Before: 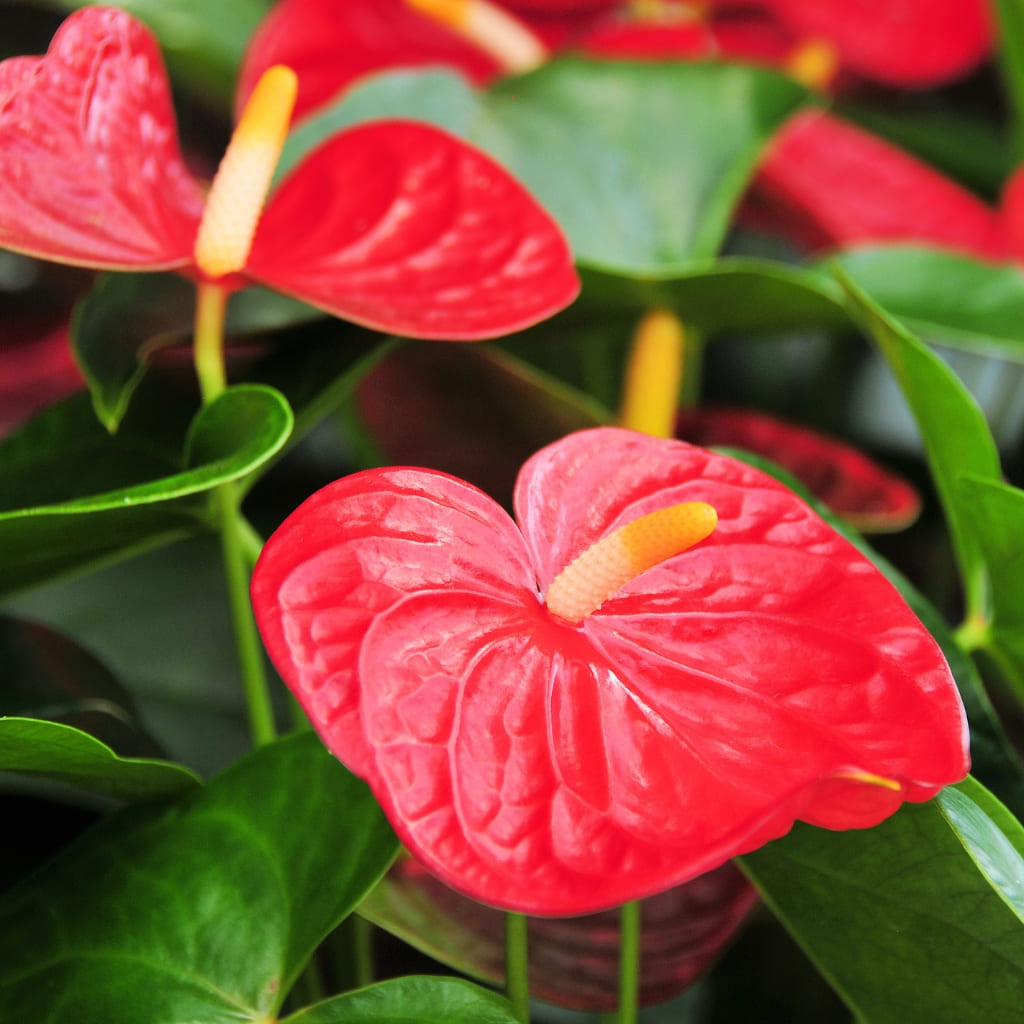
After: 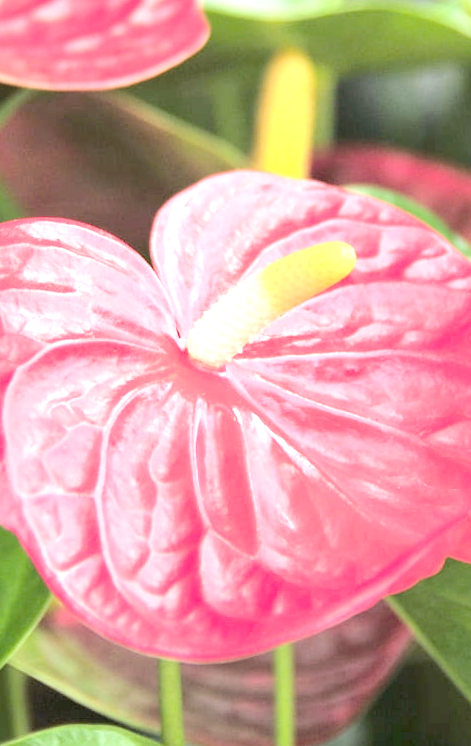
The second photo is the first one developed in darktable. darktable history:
rotate and perspective: rotation -2.22°, lens shift (horizontal) -0.022, automatic cropping off
crop: left 35.432%, top 26.233%, right 20.145%, bottom 3.432%
tone equalizer "contrast tone curve: medium": -8 EV -0.75 EV, -7 EV -0.7 EV, -6 EV -0.6 EV, -5 EV -0.4 EV, -3 EV 0.4 EV, -2 EV 0.6 EV, -1 EV 0.7 EV, +0 EV 0.75 EV, edges refinement/feathering 500, mask exposure compensation -1.57 EV, preserve details no
